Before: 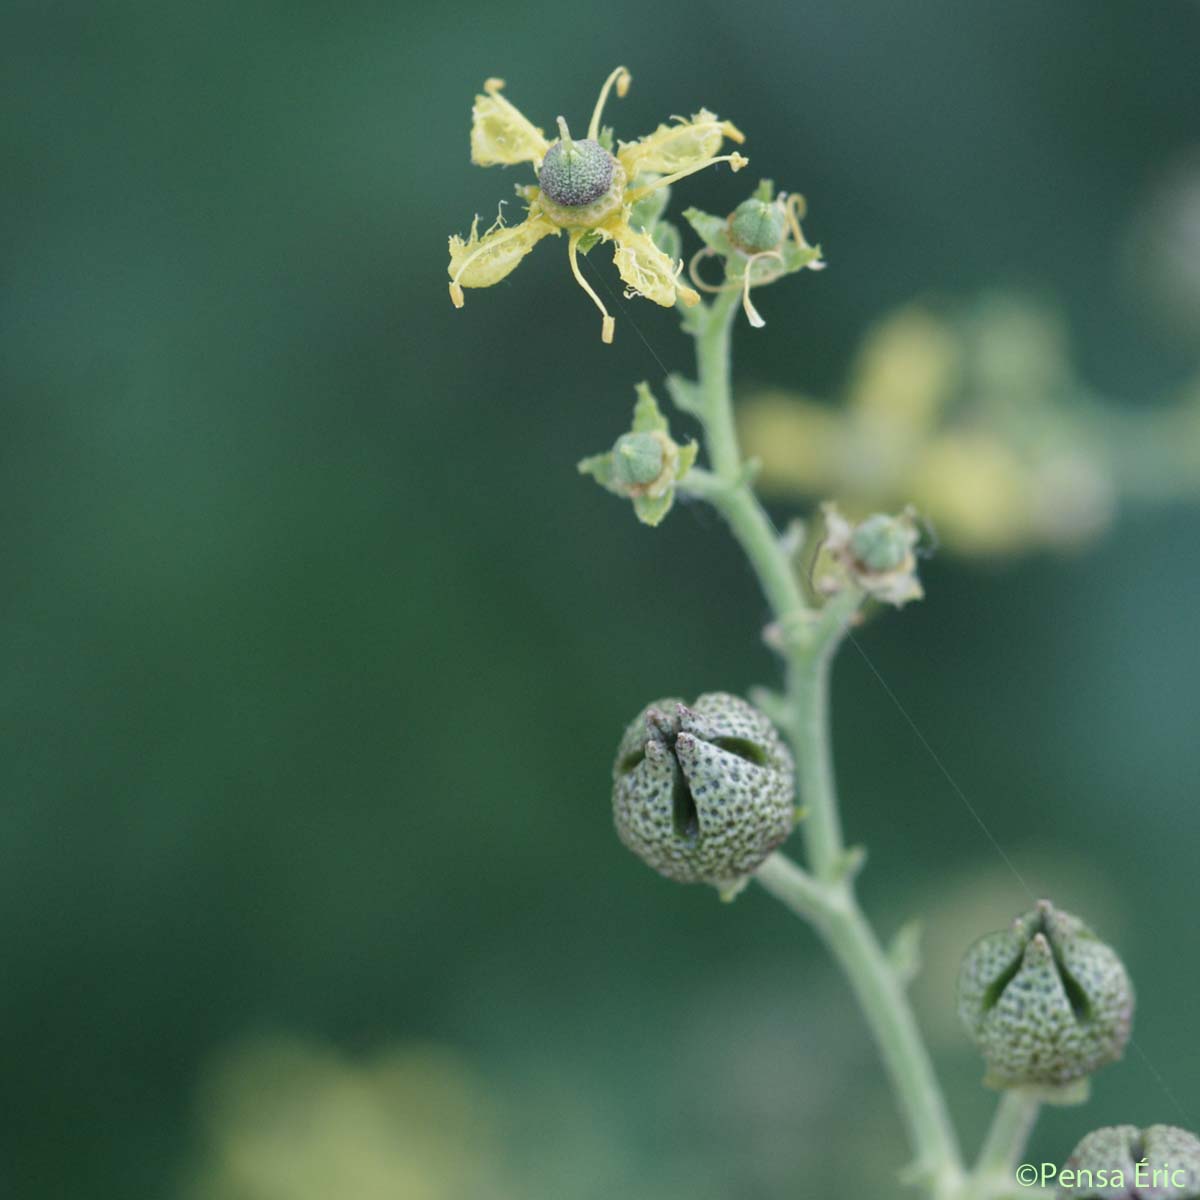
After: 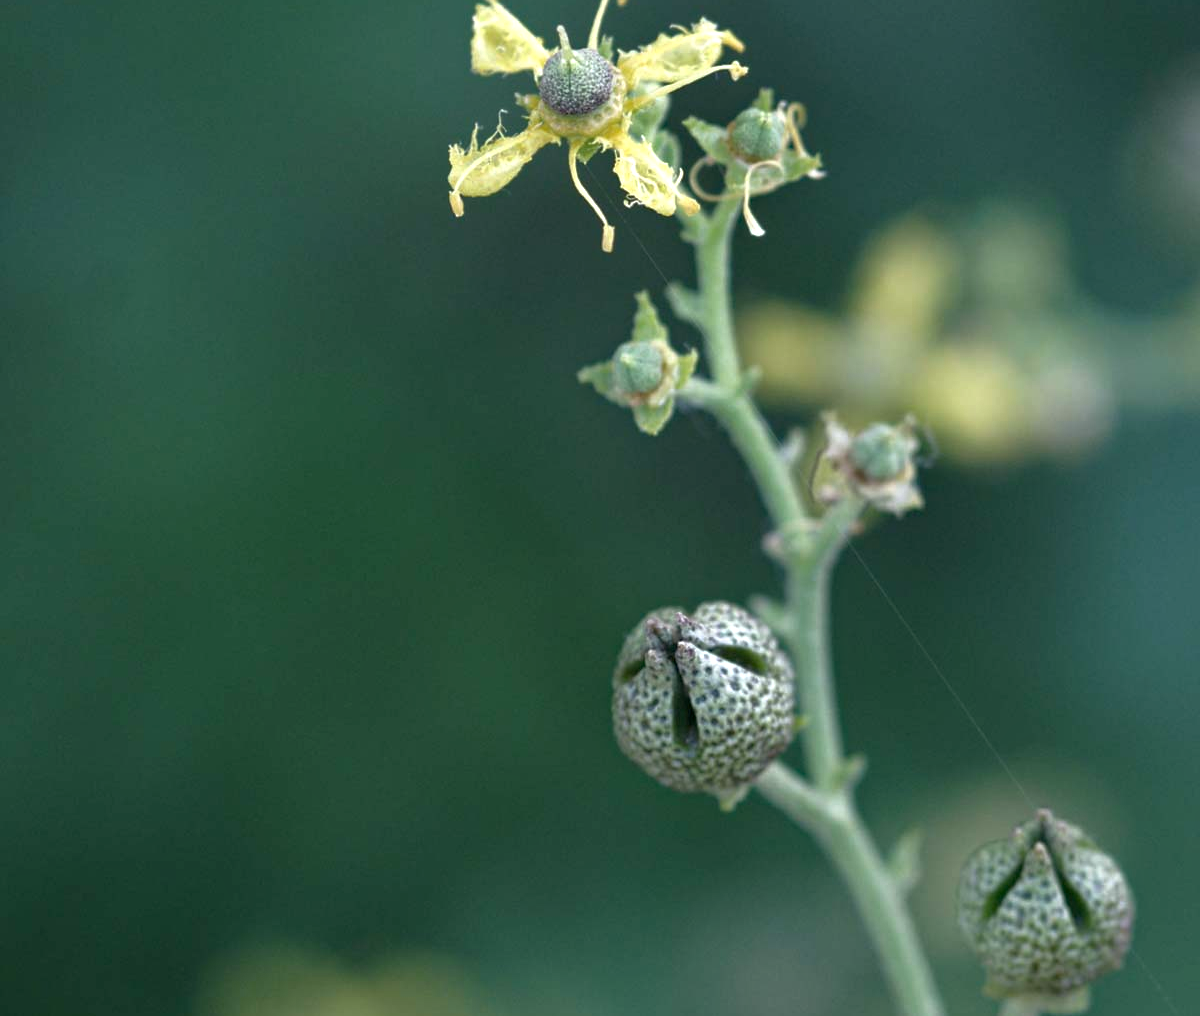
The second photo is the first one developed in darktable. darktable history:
crop: top 7.616%, bottom 7.661%
base curve: preserve colors none
haze removal: compatibility mode true, adaptive false
tone equalizer: -8 EV 0.001 EV, -7 EV -0.003 EV, -6 EV 0.004 EV, -5 EV -0.036 EV, -4 EV -0.116 EV, -3 EV -0.172 EV, -2 EV 0.266 EV, -1 EV 0.705 EV, +0 EV 0.467 EV, edges refinement/feathering 500, mask exposure compensation -1.57 EV, preserve details guided filter
